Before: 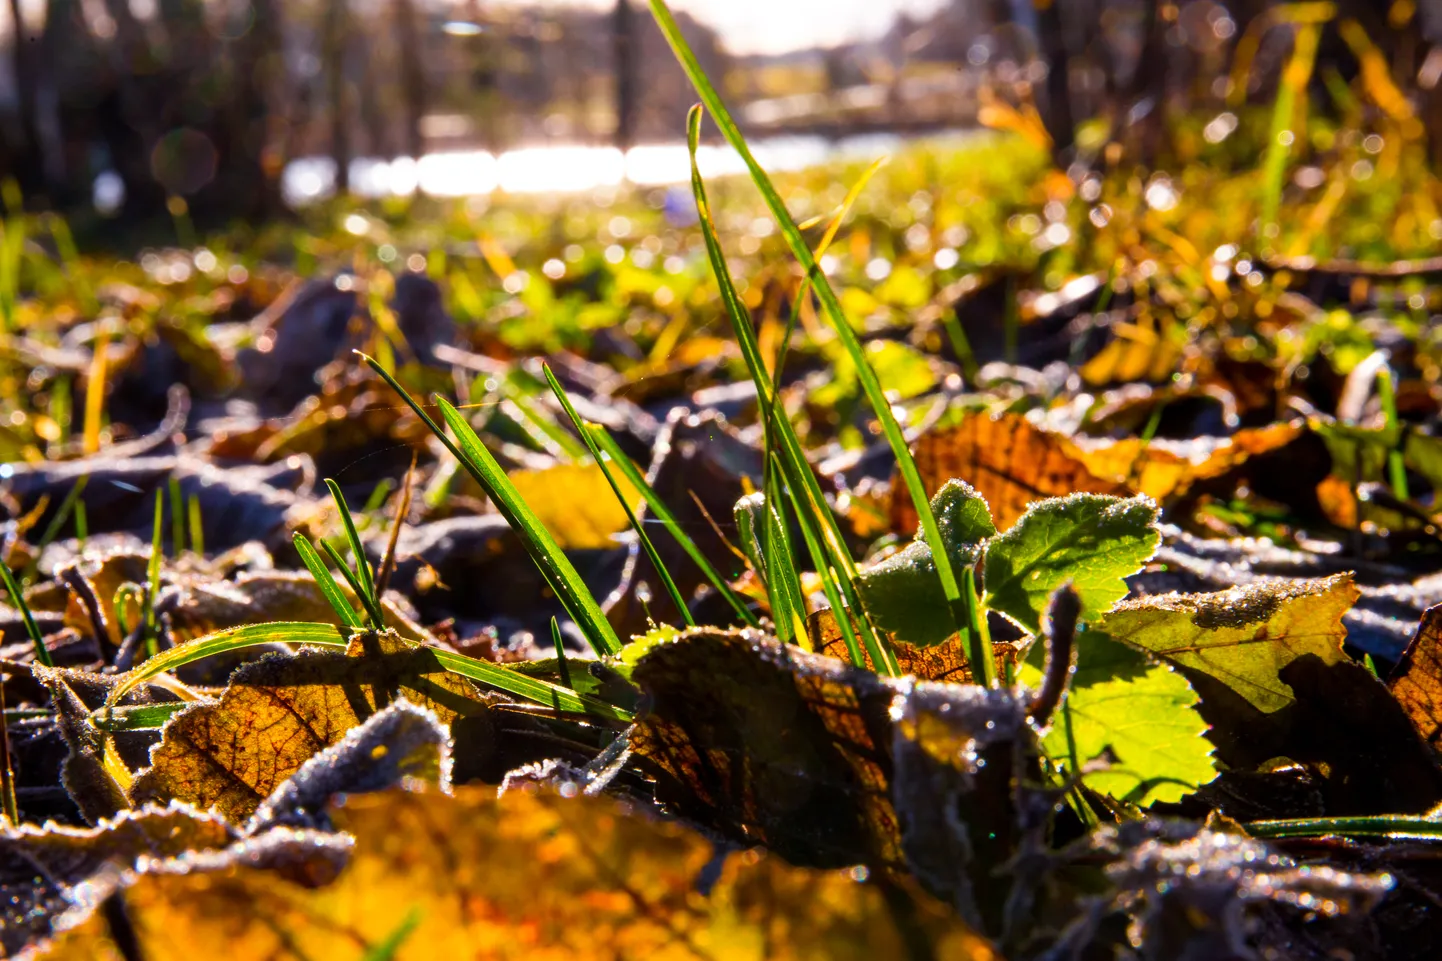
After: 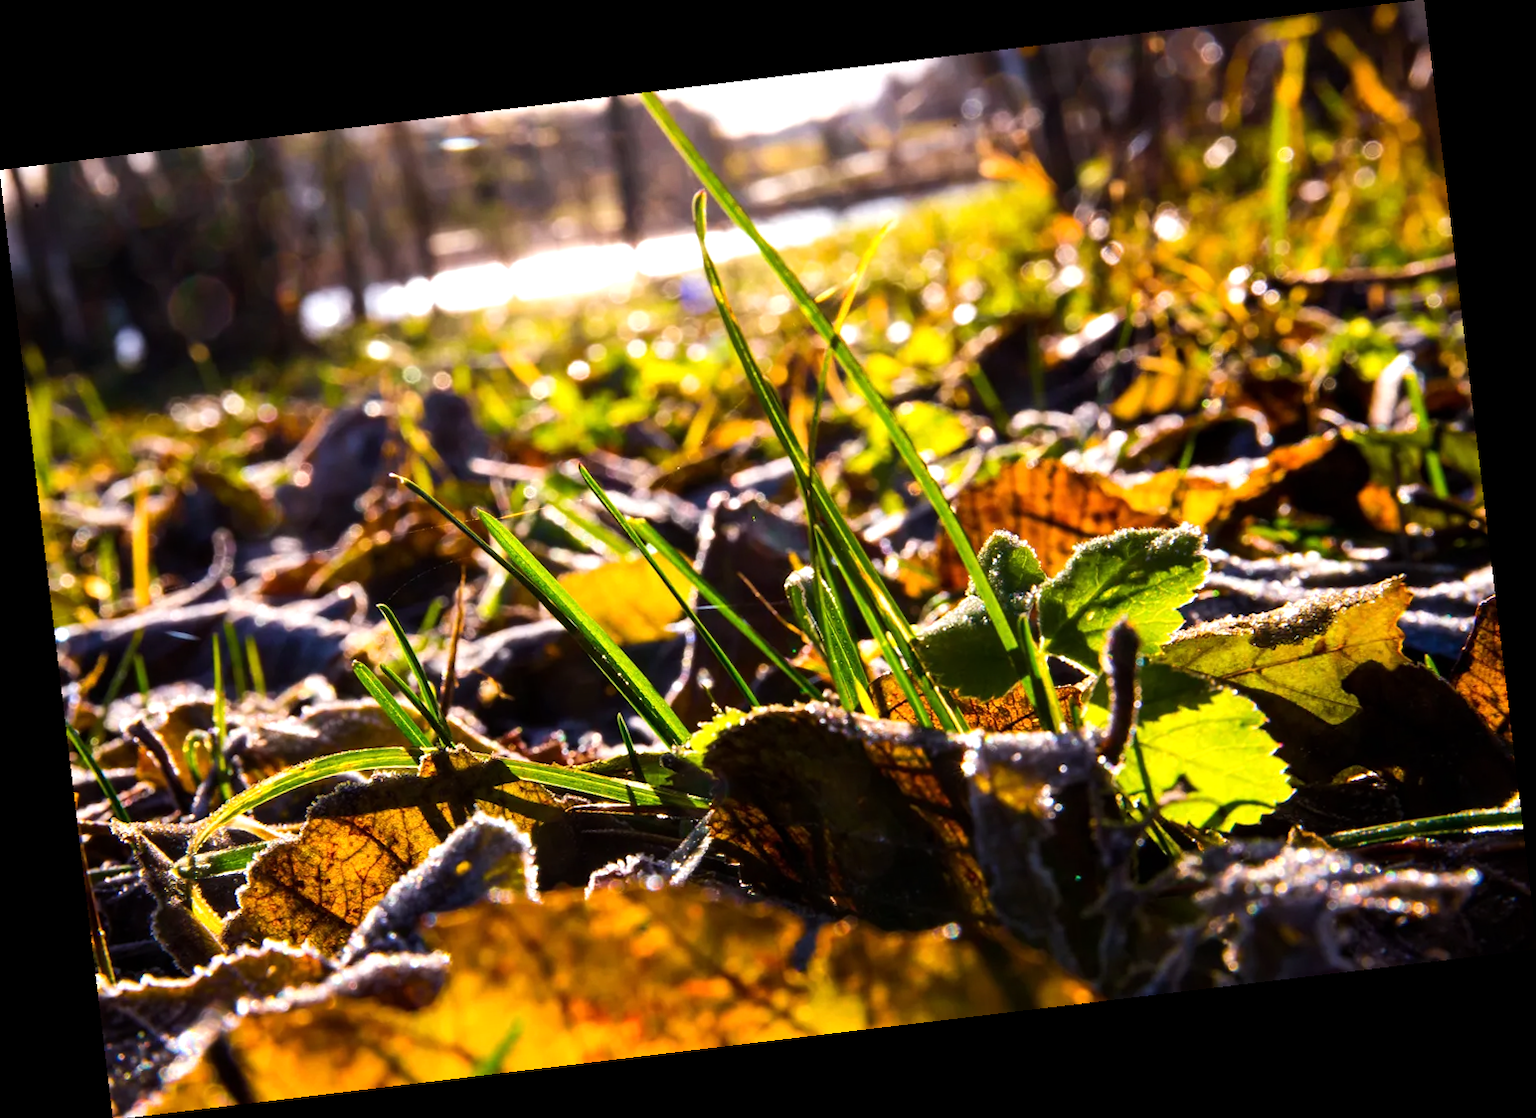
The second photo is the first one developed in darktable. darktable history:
tone equalizer: -8 EV -0.417 EV, -7 EV -0.389 EV, -6 EV -0.333 EV, -5 EV -0.222 EV, -3 EV 0.222 EV, -2 EV 0.333 EV, -1 EV 0.389 EV, +0 EV 0.417 EV, edges refinement/feathering 500, mask exposure compensation -1.57 EV, preserve details no
rotate and perspective: rotation -6.83°, automatic cropping off
